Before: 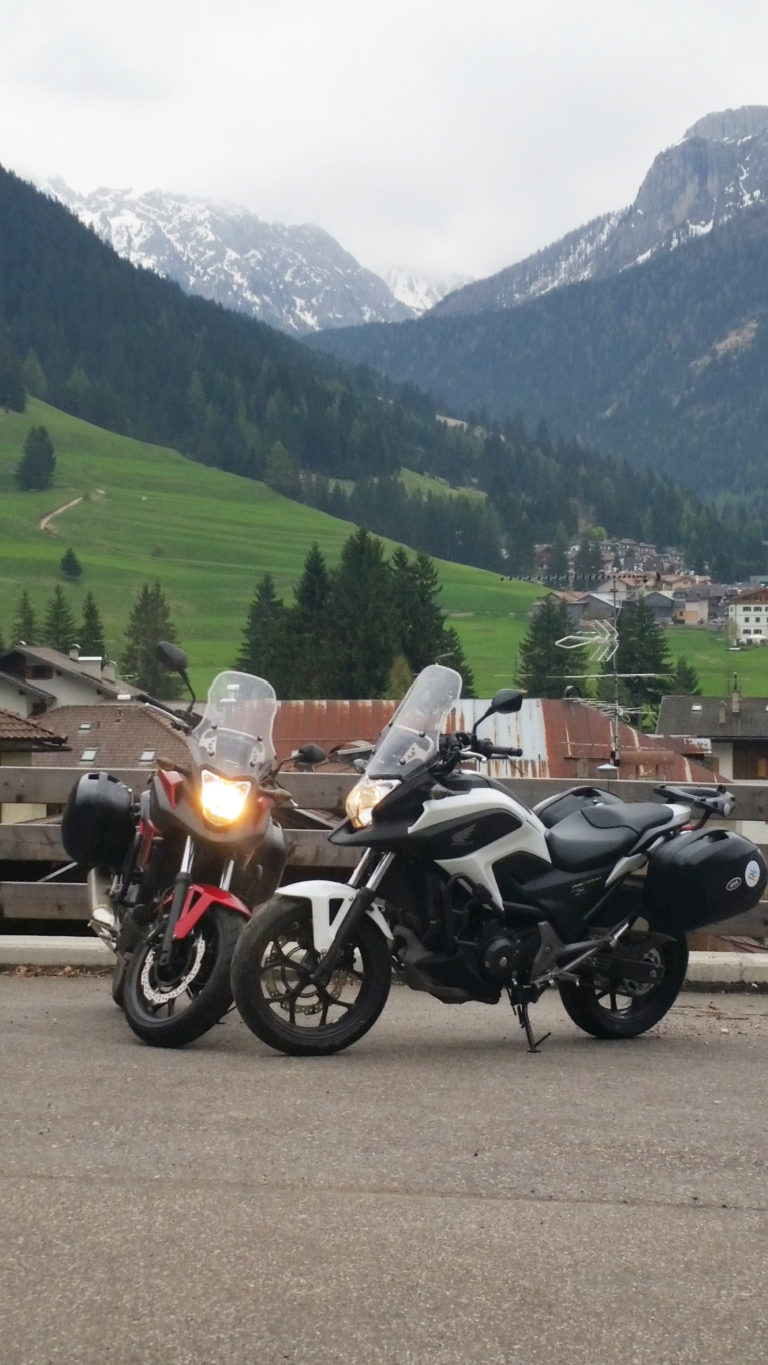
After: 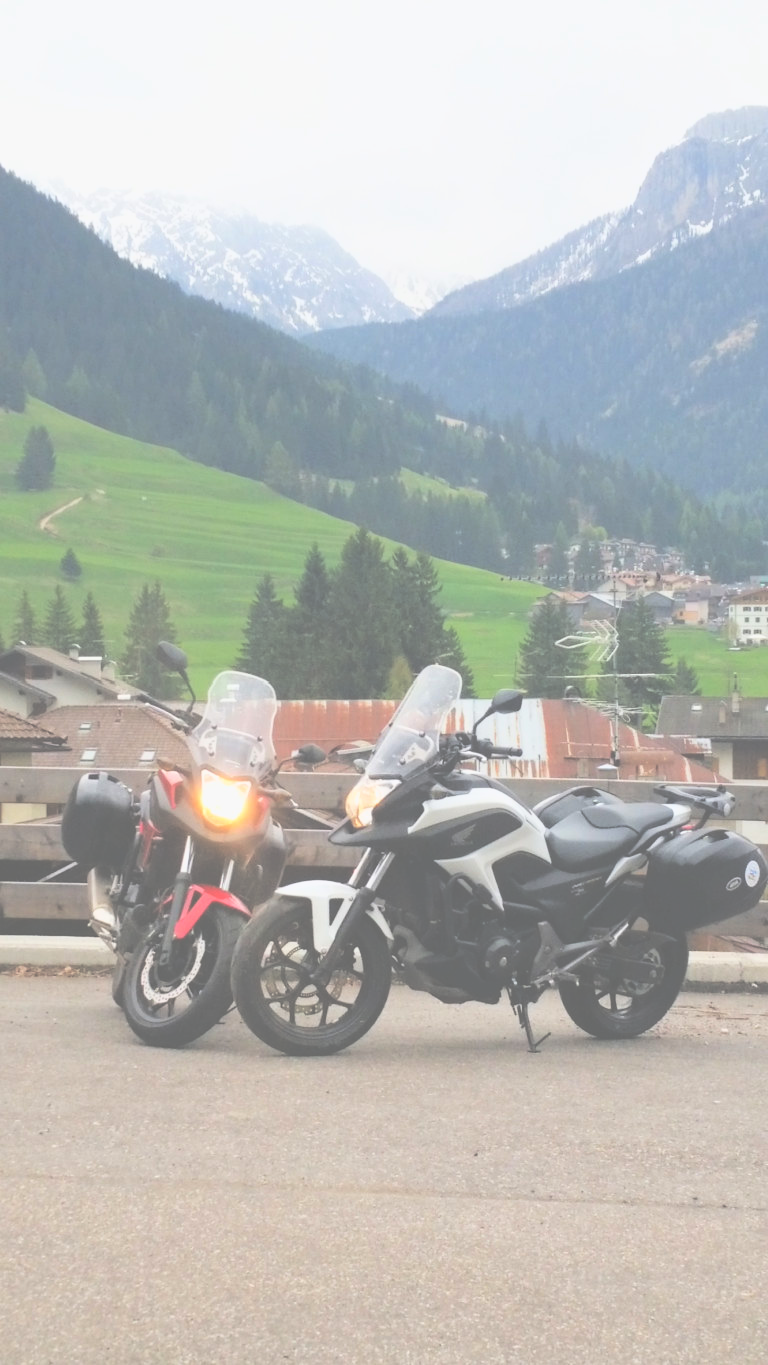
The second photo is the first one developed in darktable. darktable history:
exposure: black level correction -0.062, exposure -0.05 EV, compensate highlight preservation false
base curve: curves: ch0 [(0, 0) (0.025, 0.046) (0.112, 0.277) (0.467, 0.74) (0.814, 0.929) (1, 0.942)]
